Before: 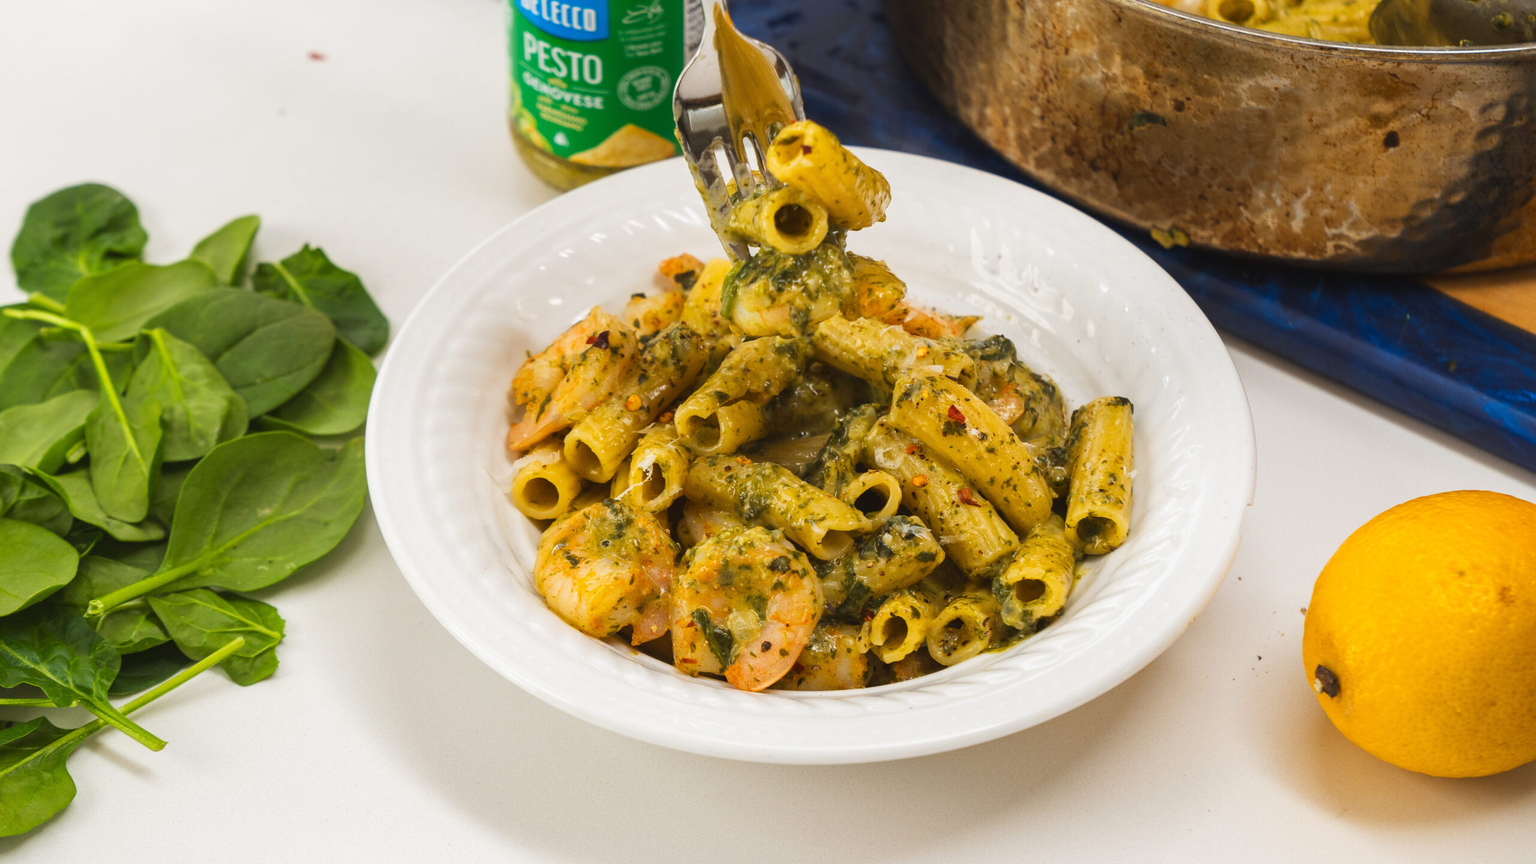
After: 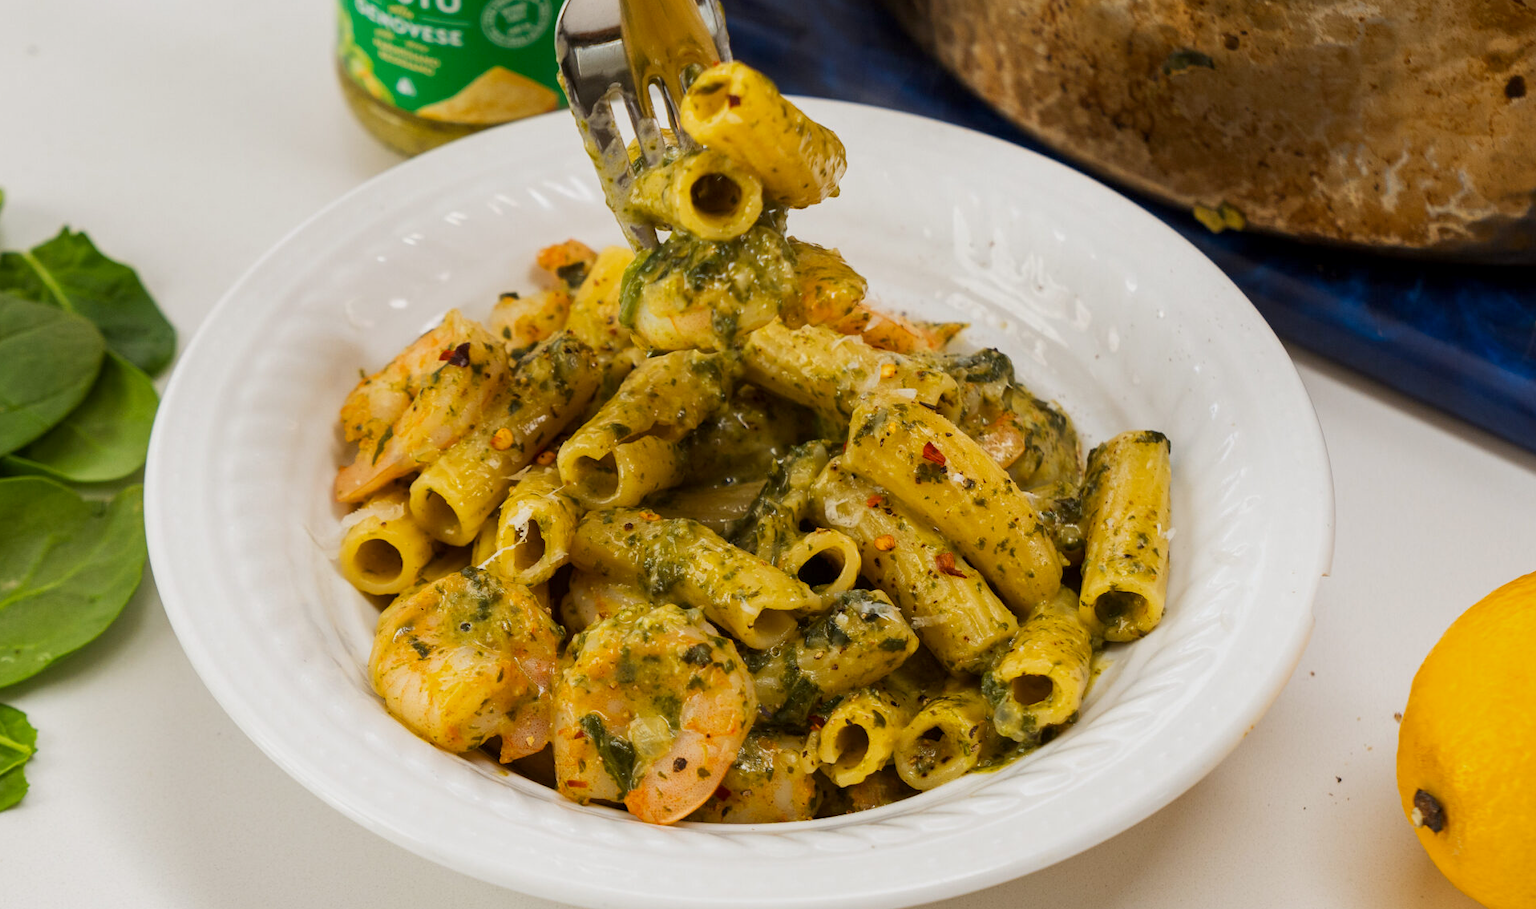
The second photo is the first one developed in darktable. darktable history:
crop: left 16.768%, top 8.653%, right 8.362%, bottom 12.485%
exposure: black level correction 0.006, exposure -0.226 EV, compensate highlight preservation false
